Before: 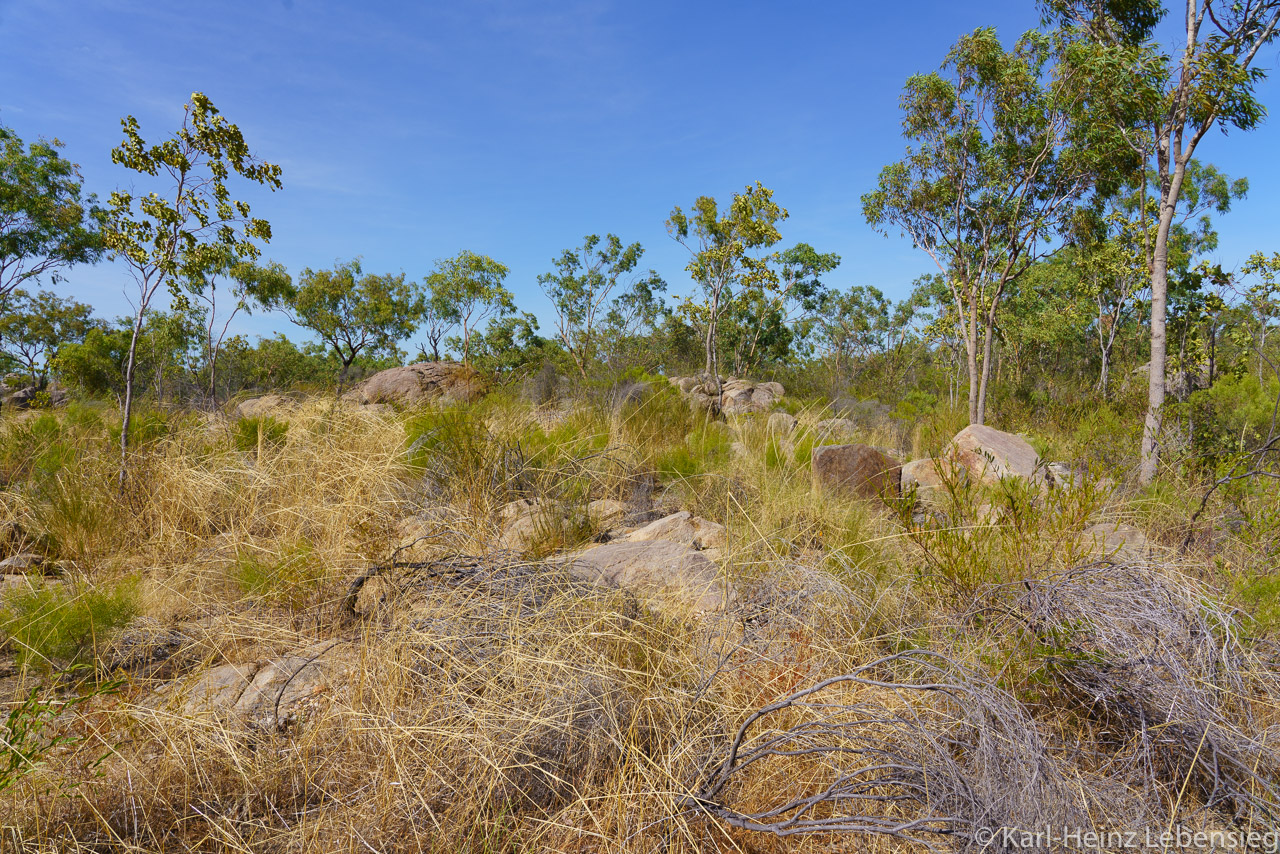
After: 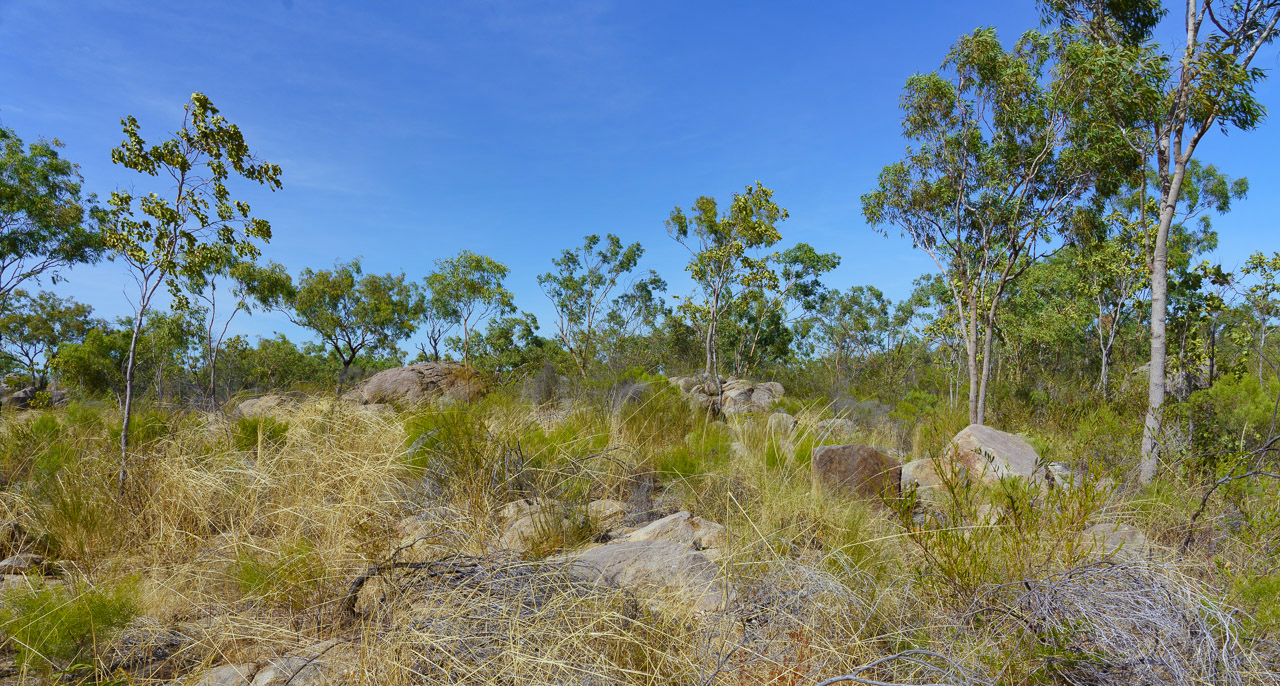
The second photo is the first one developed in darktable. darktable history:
shadows and highlights: shadows 20.91, highlights -82.73, soften with gaussian
crop: bottom 19.644%
white balance: red 0.925, blue 1.046
